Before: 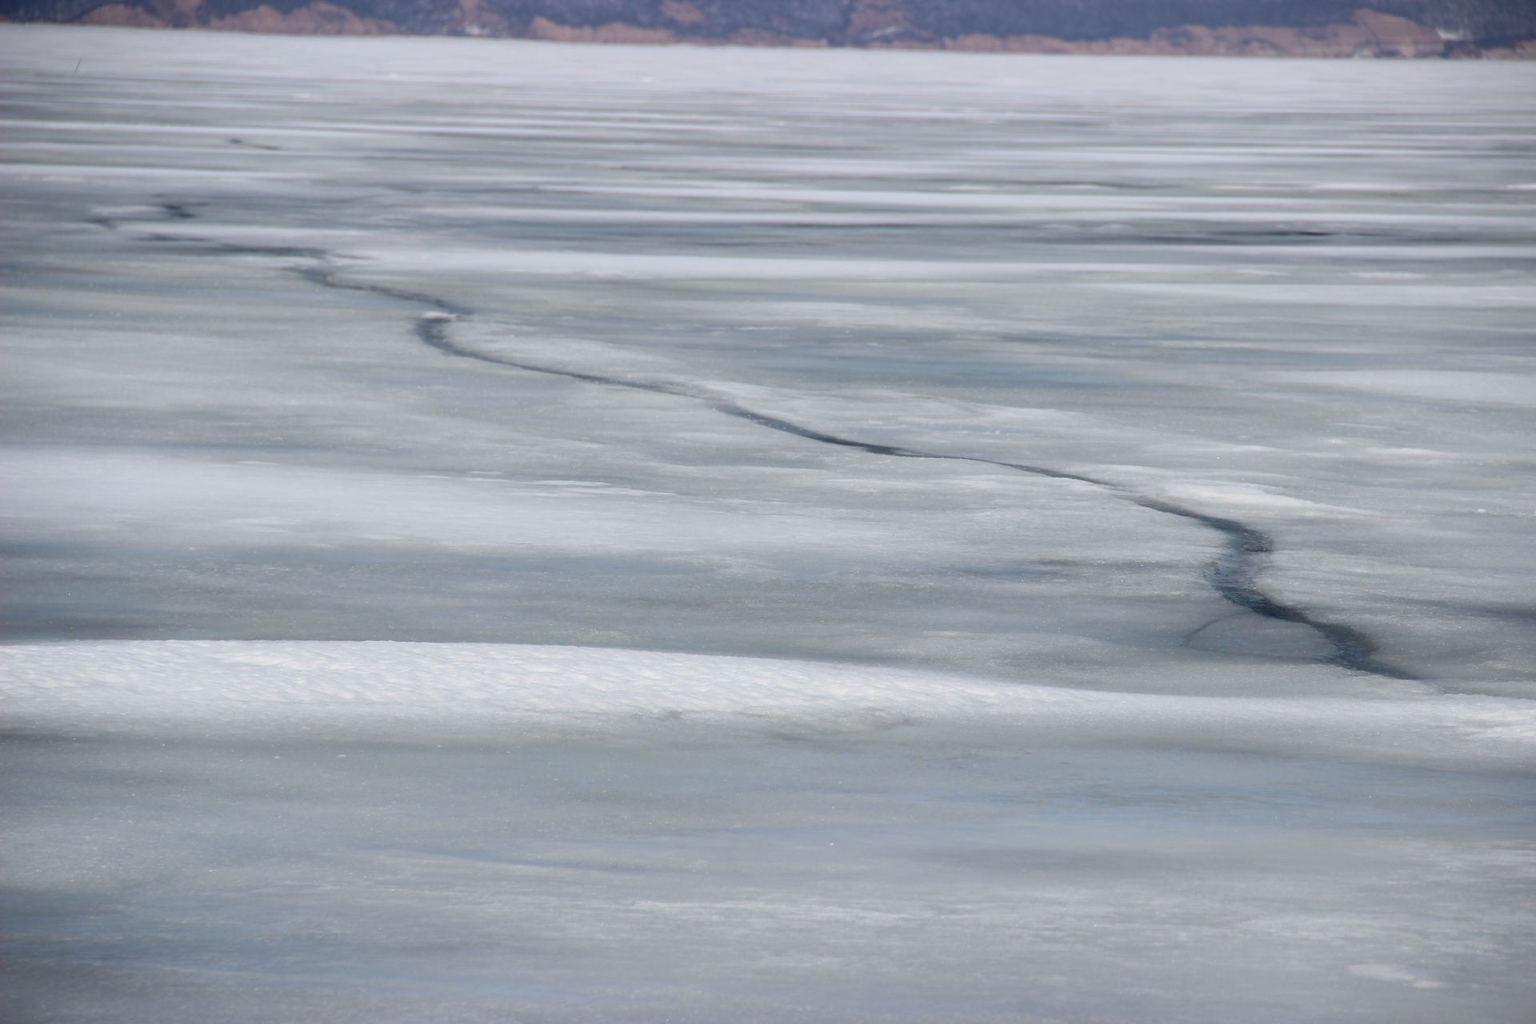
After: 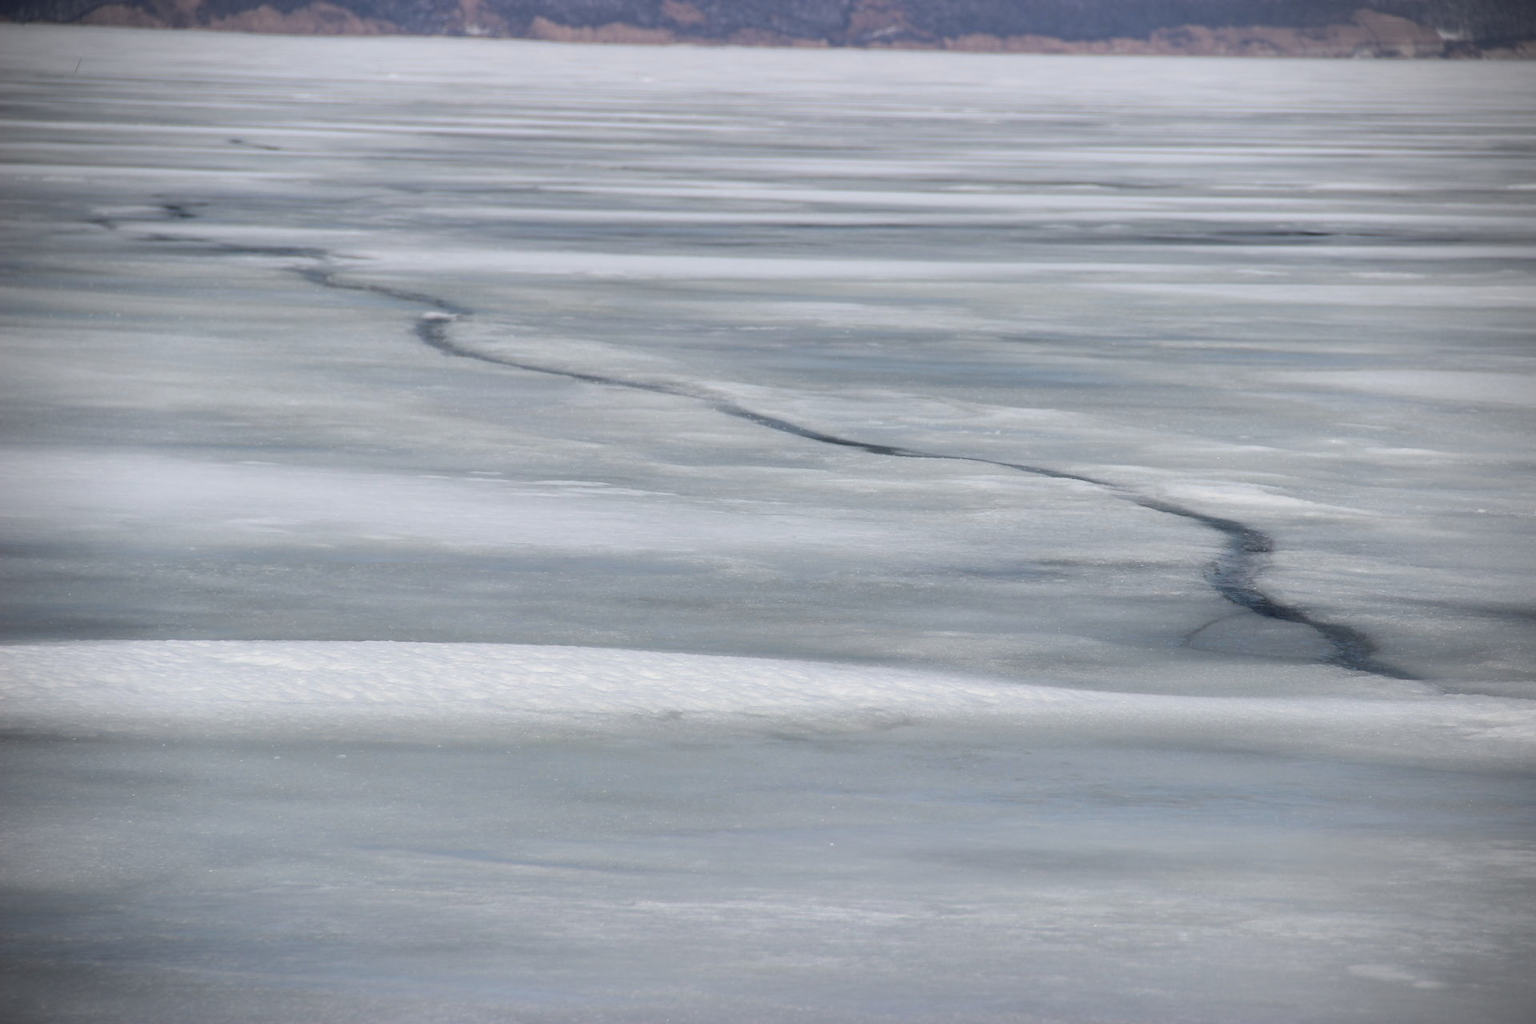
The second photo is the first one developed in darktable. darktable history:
contrast brightness saturation: saturation -0.1
vibrance: on, module defaults
vignetting: on, module defaults
